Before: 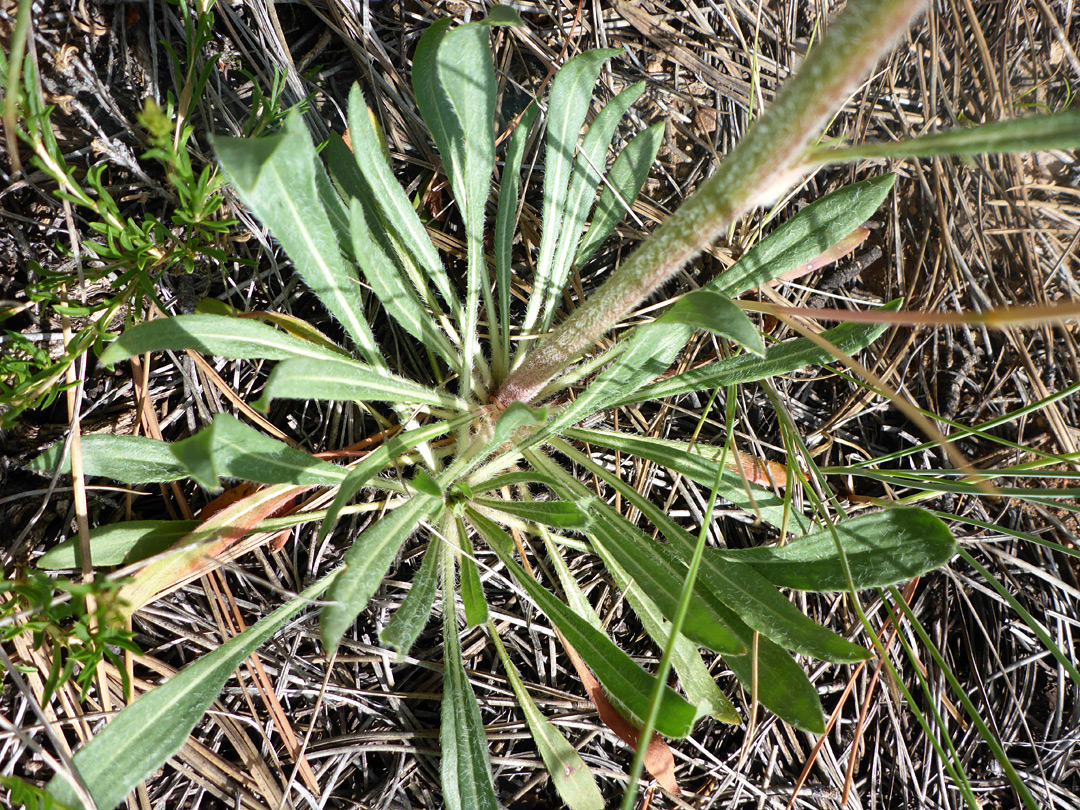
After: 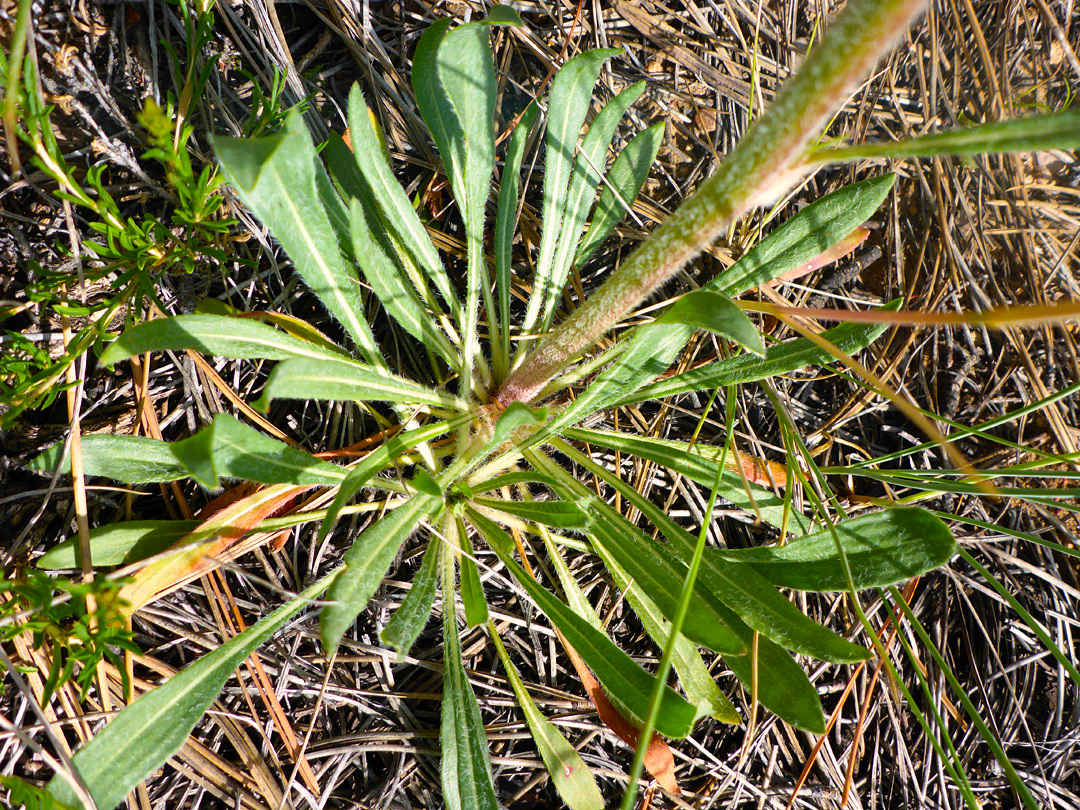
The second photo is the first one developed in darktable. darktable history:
color balance rgb: highlights gain › chroma 1.353%, highlights gain › hue 56.82°, shadows fall-off 102.71%, perceptual saturation grading › global saturation 40.012%, mask middle-gray fulcrum 21.717%, global vibrance 20%
